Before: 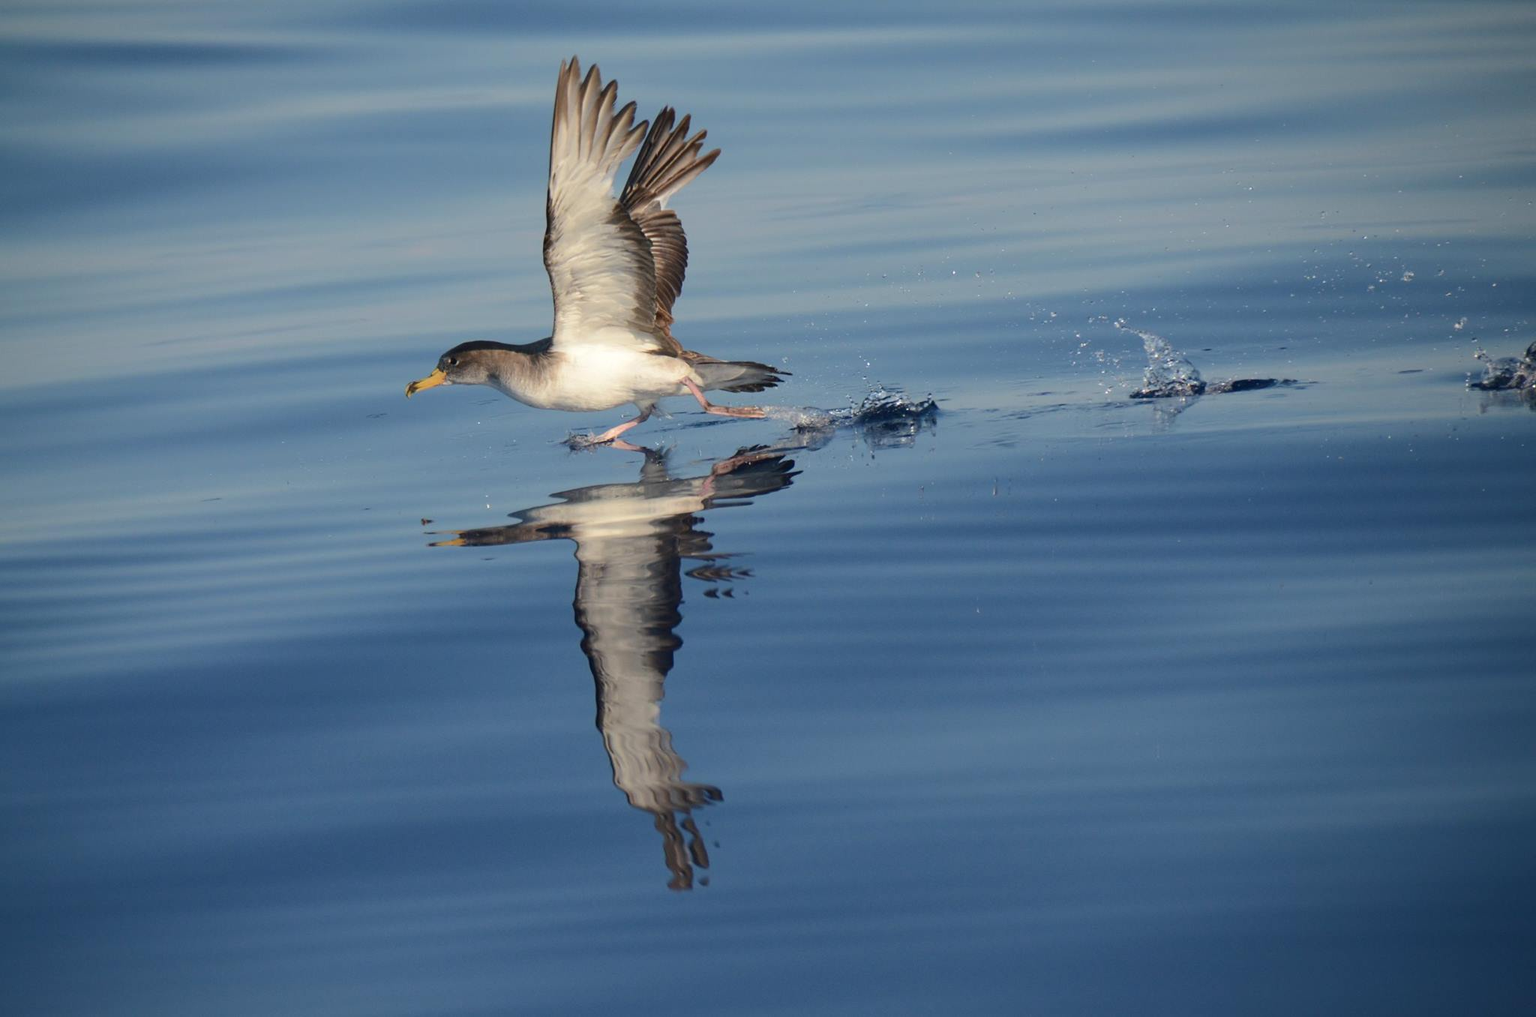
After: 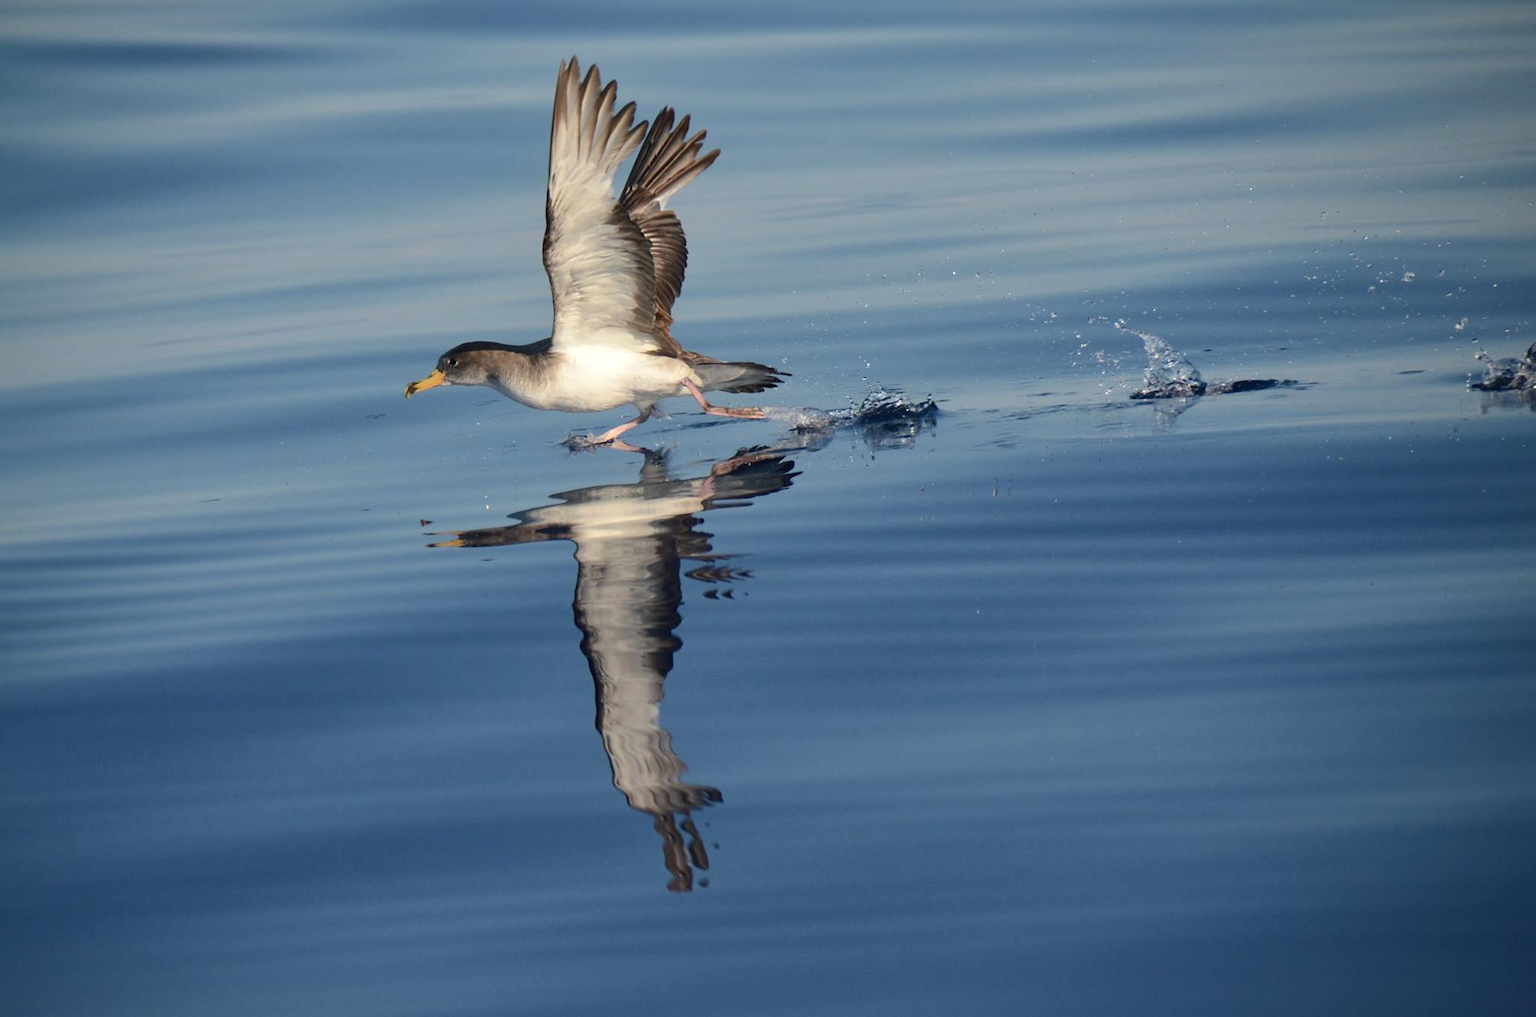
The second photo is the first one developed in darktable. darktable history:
crop and rotate: left 0.126%
local contrast: mode bilateral grid, contrast 20, coarseness 50, detail 120%, midtone range 0.2
